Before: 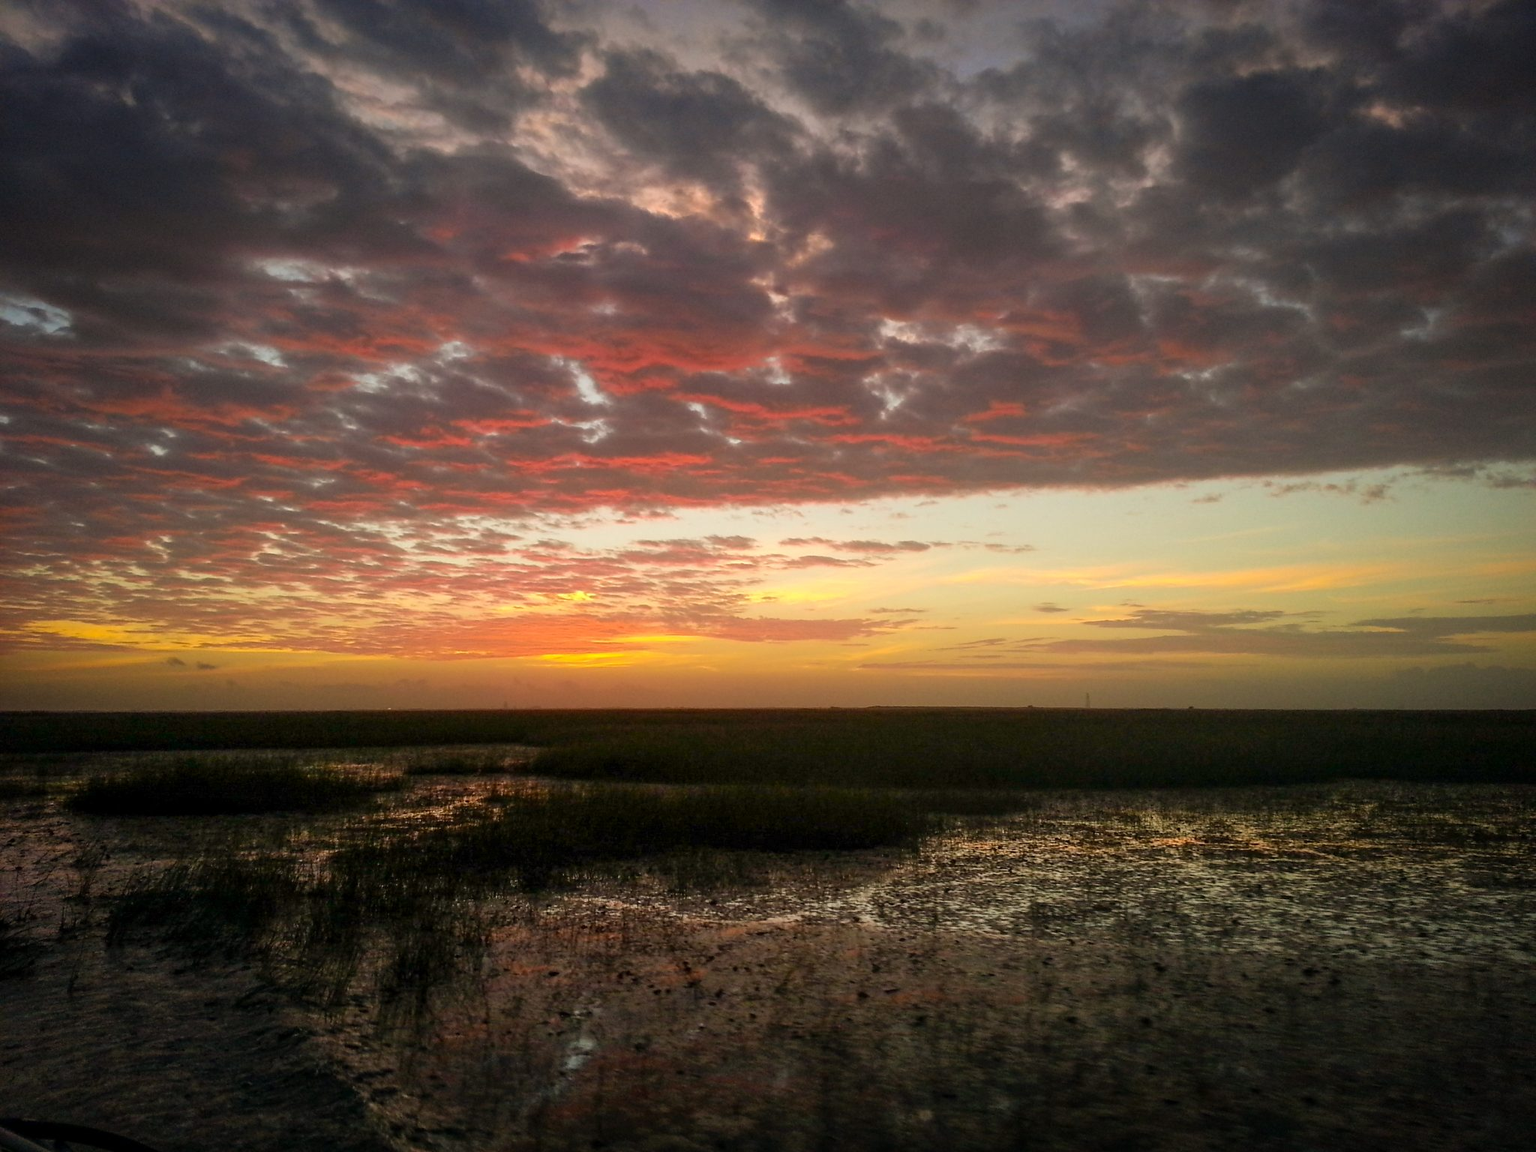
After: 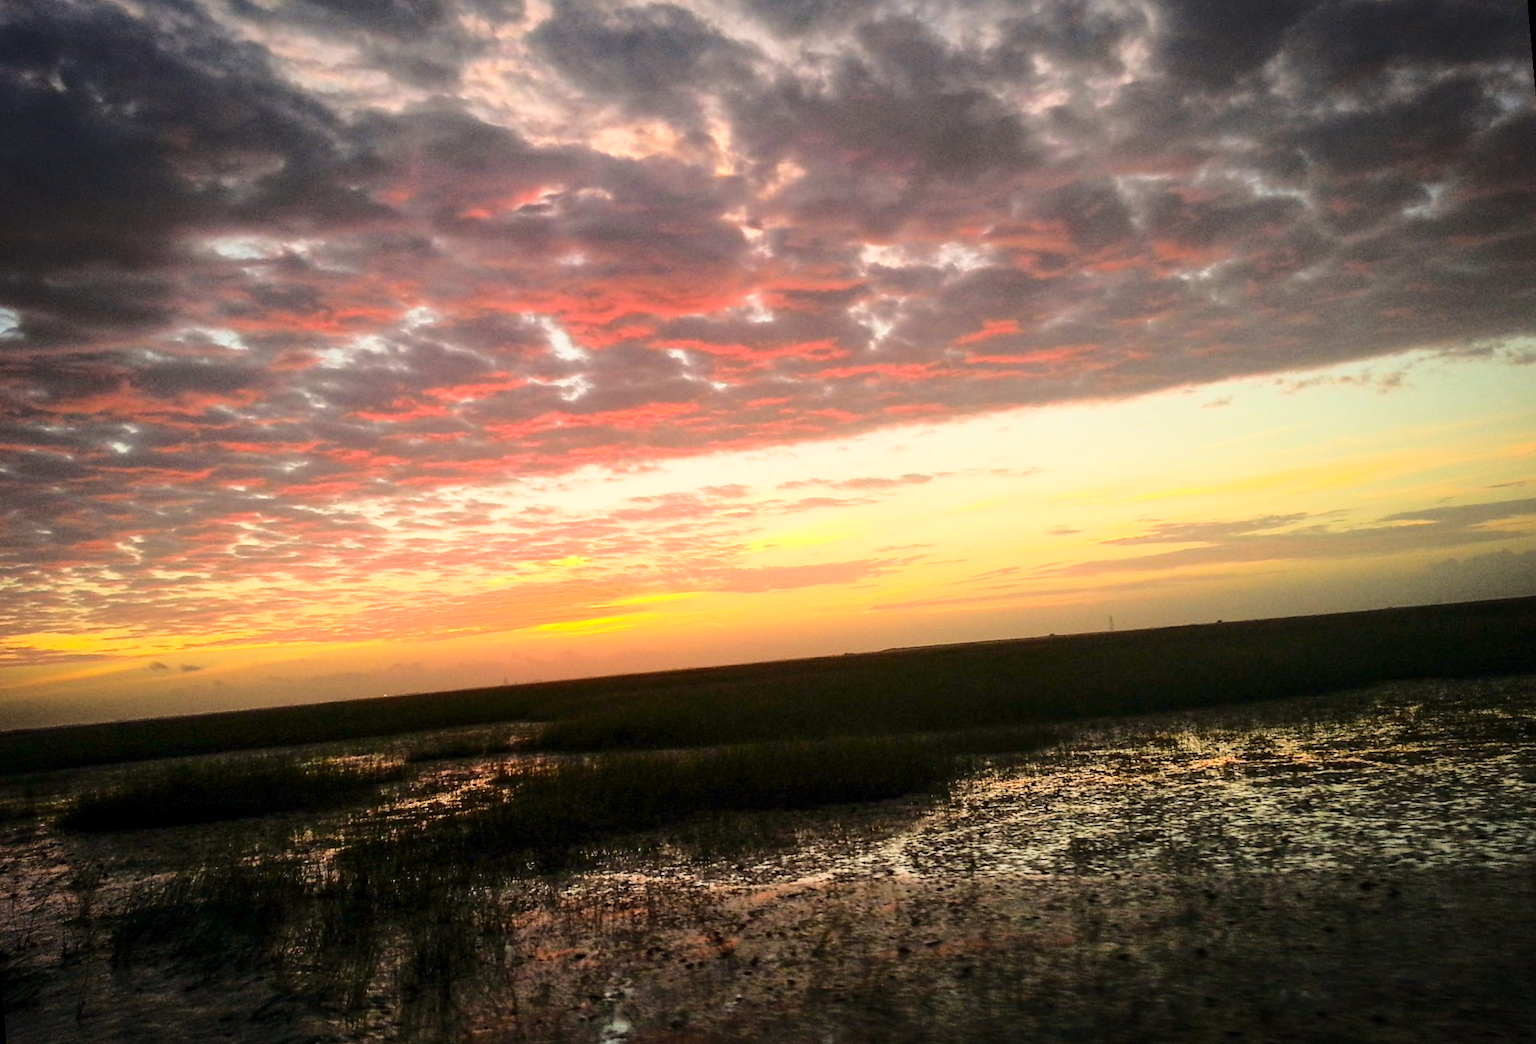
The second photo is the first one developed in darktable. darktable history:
contrast brightness saturation: contrast 0.07
base curve: curves: ch0 [(0, 0) (0.032, 0.037) (0.105, 0.228) (0.435, 0.76) (0.856, 0.983) (1, 1)]
rotate and perspective: rotation -5°, crop left 0.05, crop right 0.952, crop top 0.11, crop bottom 0.89
